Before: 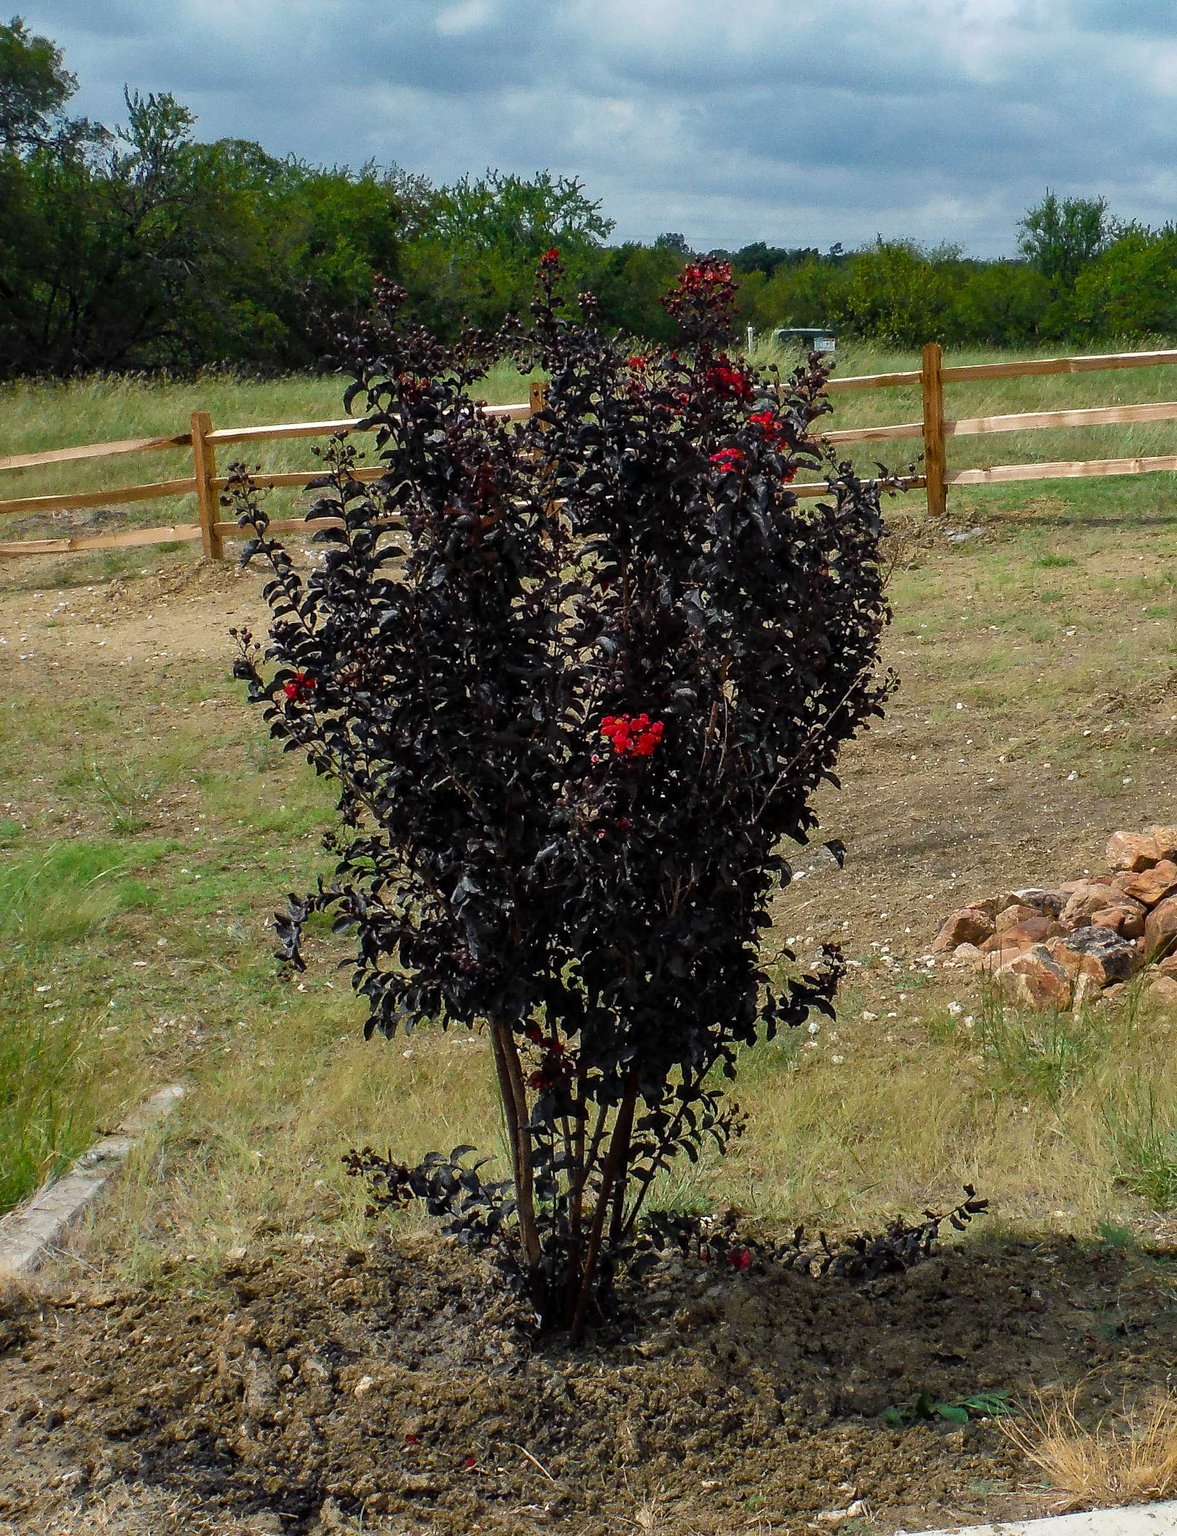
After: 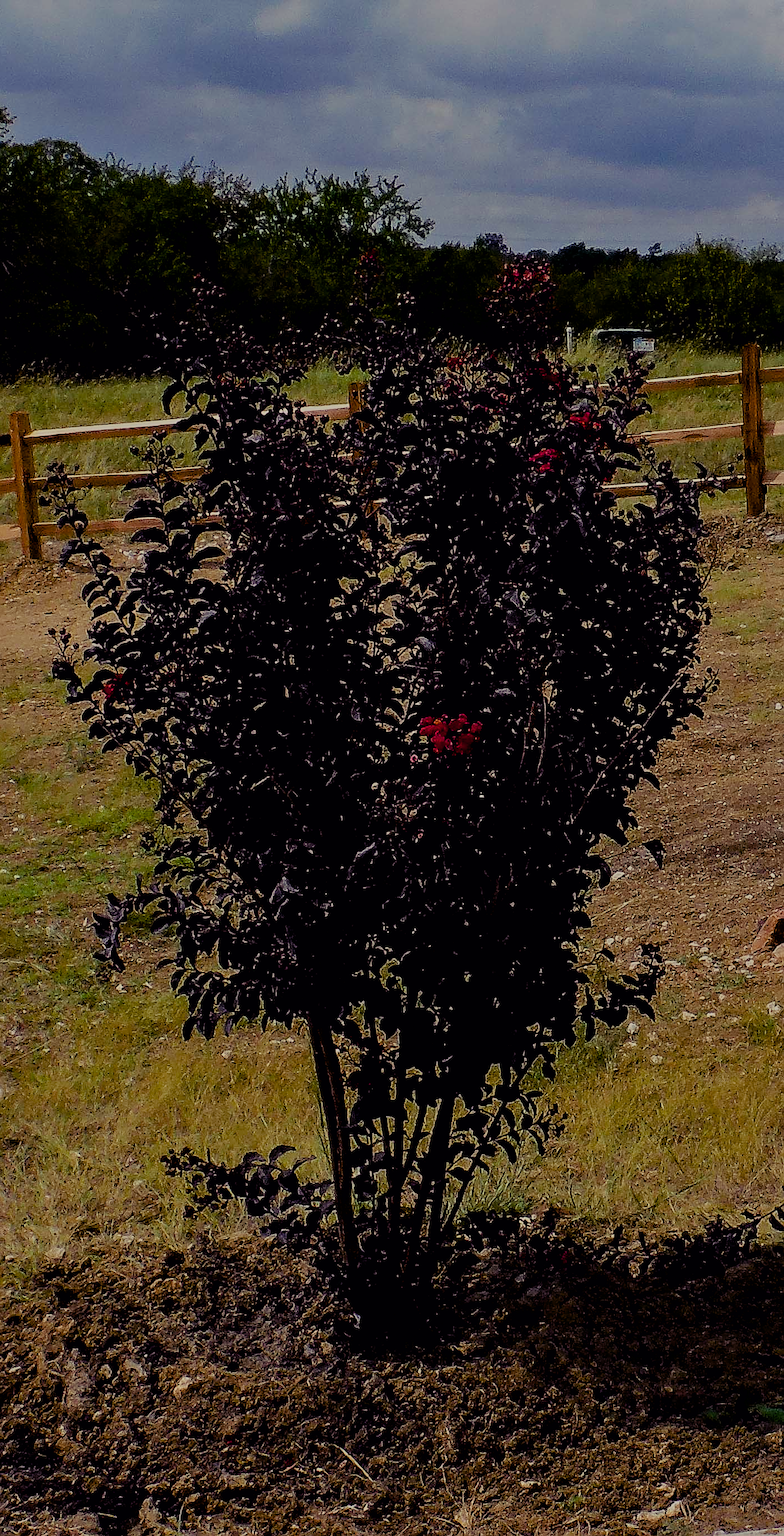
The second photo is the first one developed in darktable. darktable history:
crop: left 15.419%, right 17.914%
exposure: exposure 0.7 EV, compensate highlight preservation false
tone equalizer: -8 EV -2 EV, -7 EV -2 EV, -6 EV -2 EV, -5 EV -2 EV, -4 EV -2 EV, -3 EV -2 EV, -2 EV -2 EV, -1 EV -1.63 EV, +0 EV -2 EV
sharpen: on, module defaults
filmic rgb: black relative exposure -7.65 EV, white relative exposure 4.56 EV, hardness 3.61, color science v6 (2022)
color balance rgb: shadows lift › luminance -21.66%, shadows lift › chroma 8.98%, shadows lift › hue 283.37°, power › chroma 1.05%, power › hue 25.59°, highlights gain › luminance 6.08%, highlights gain › chroma 2.55%, highlights gain › hue 90°, global offset › luminance -0.87%, perceptual saturation grading › global saturation 25%, perceptual saturation grading › highlights -28.39%, perceptual saturation grading › shadows 33.98%
levels: levels [0, 0.48, 0.961]
